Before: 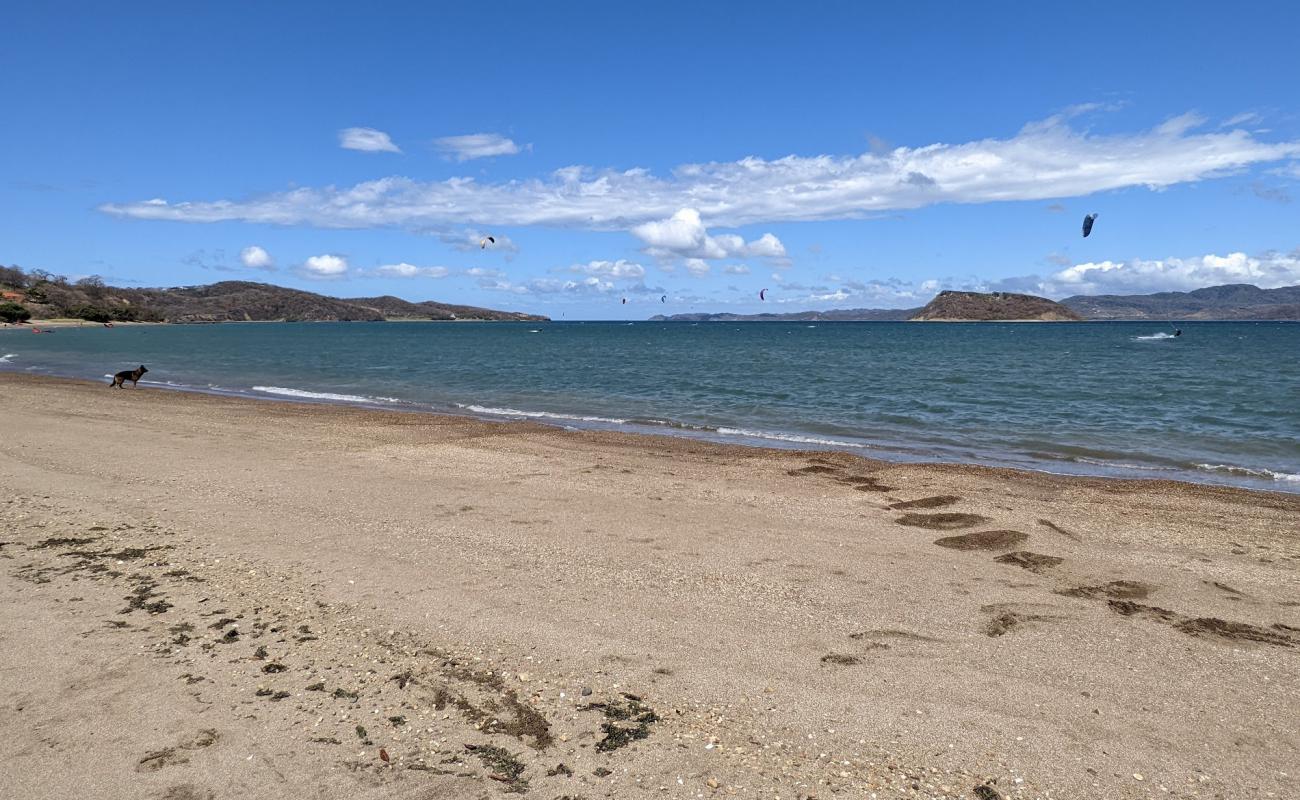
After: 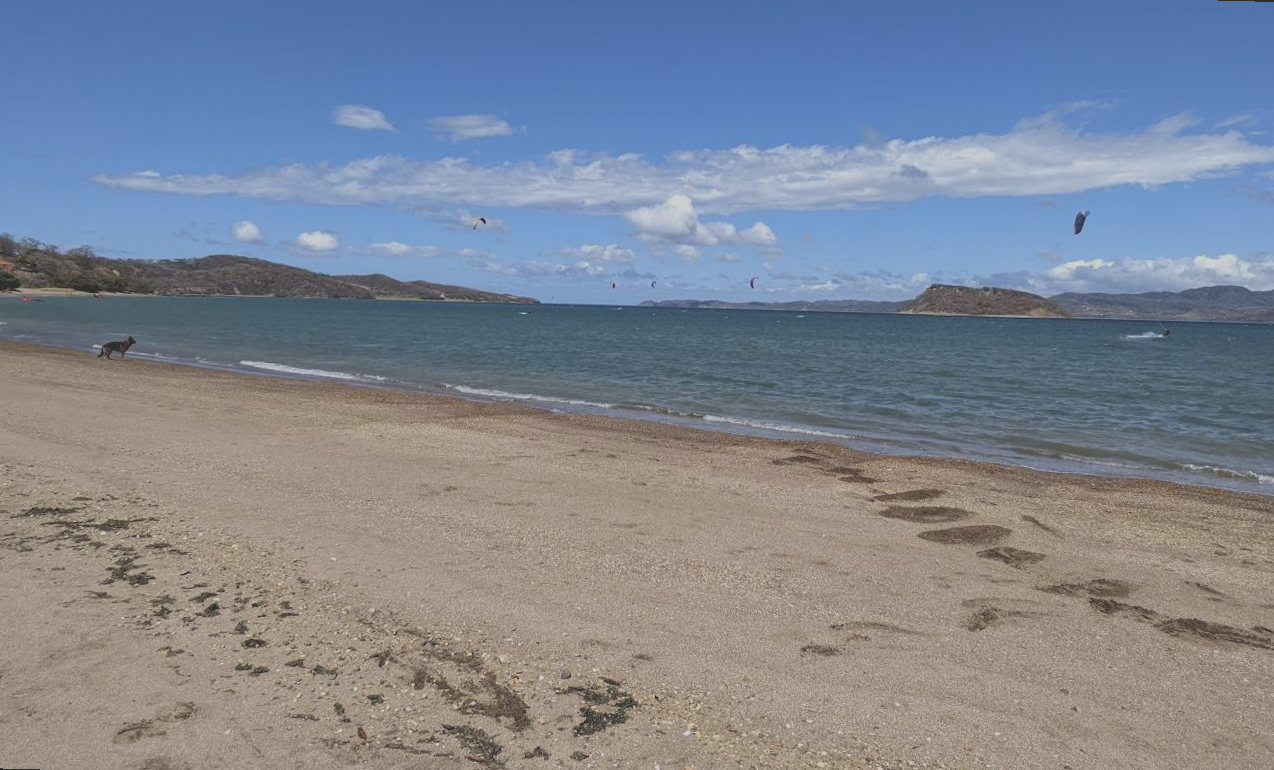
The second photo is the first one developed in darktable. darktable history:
rotate and perspective: rotation 1.57°, crop left 0.018, crop right 0.982, crop top 0.039, crop bottom 0.961
contrast brightness saturation: contrast -0.15, brightness 0.05, saturation -0.12
exposure: black level correction -0.015, exposure -0.5 EV, compensate highlight preservation false
